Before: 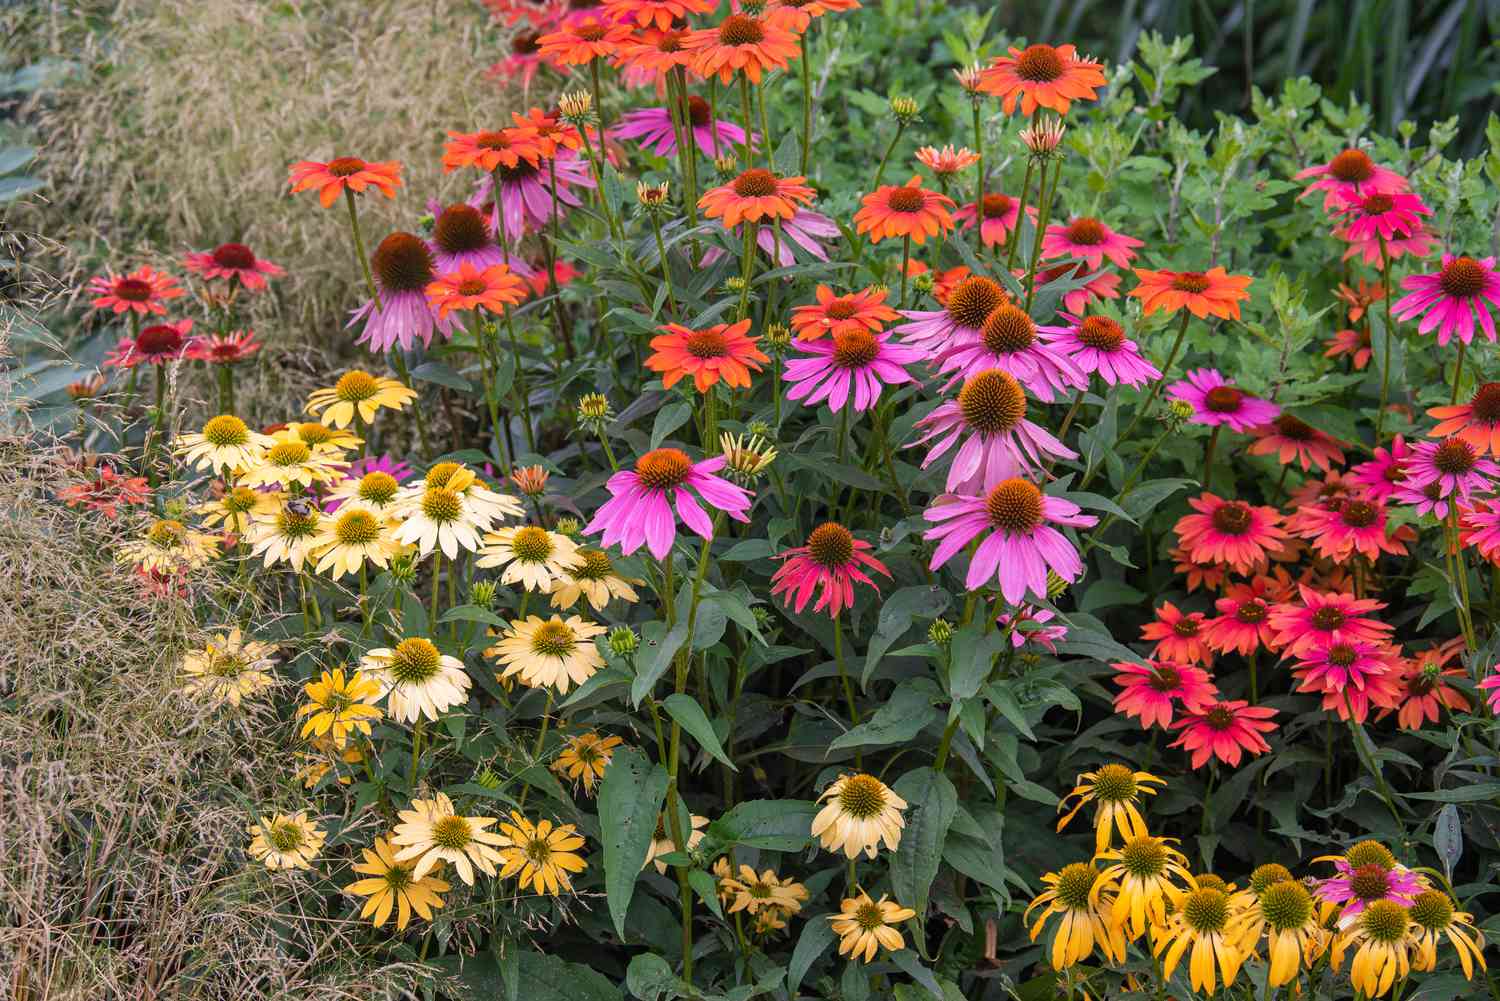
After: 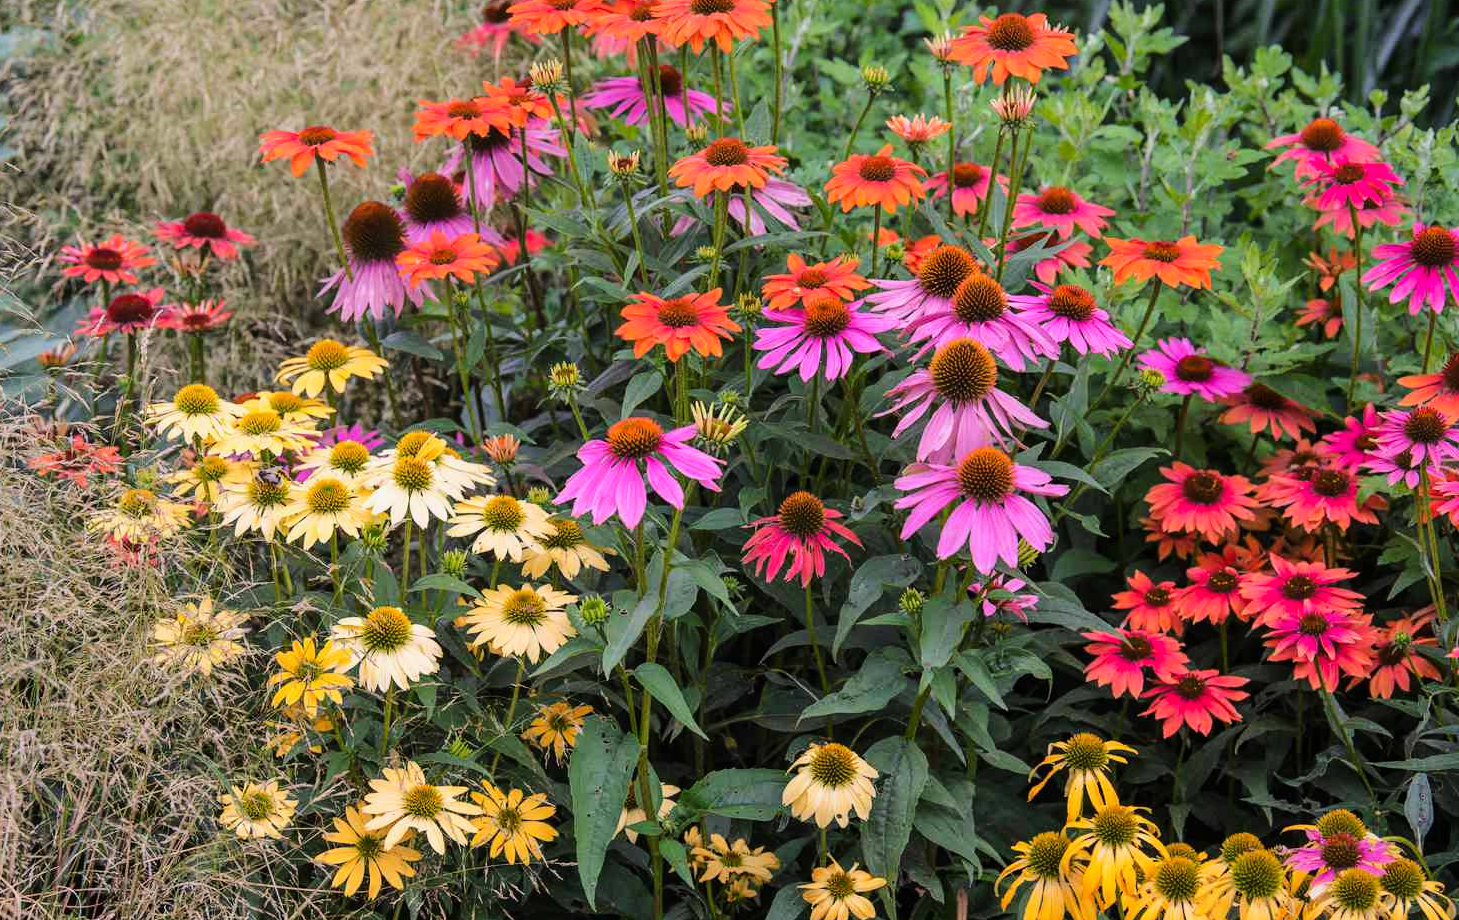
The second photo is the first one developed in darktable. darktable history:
crop: left 1.999%, top 3.154%, right 0.73%, bottom 4.875%
tone curve: curves: ch0 [(0, 0) (0.105, 0.068) (0.181, 0.14) (0.28, 0.259) (0.384, 0.404) (0.485, 0.531) (0.638, 0.681) (0.87, 0.883) (1, 0.977)]; ch1 [(0, 0) (0.161, 0.092) (0.35, 0.33) (0.379, 0.401) (0.456, 0.469) (0.501, 0.499) (0.516, 0.524) (0.562, 0.569) (0.635, 0.646) (1, 1)]; ch2 [(0, 0) (0.371, 0.362) (0.437, 0.437) (0.5, 0.5) (0.53, 0.524) (0.56, 0.561) (0.622, 0.606) (1, 1)], color space Lab, linked channels, preserve colors none
